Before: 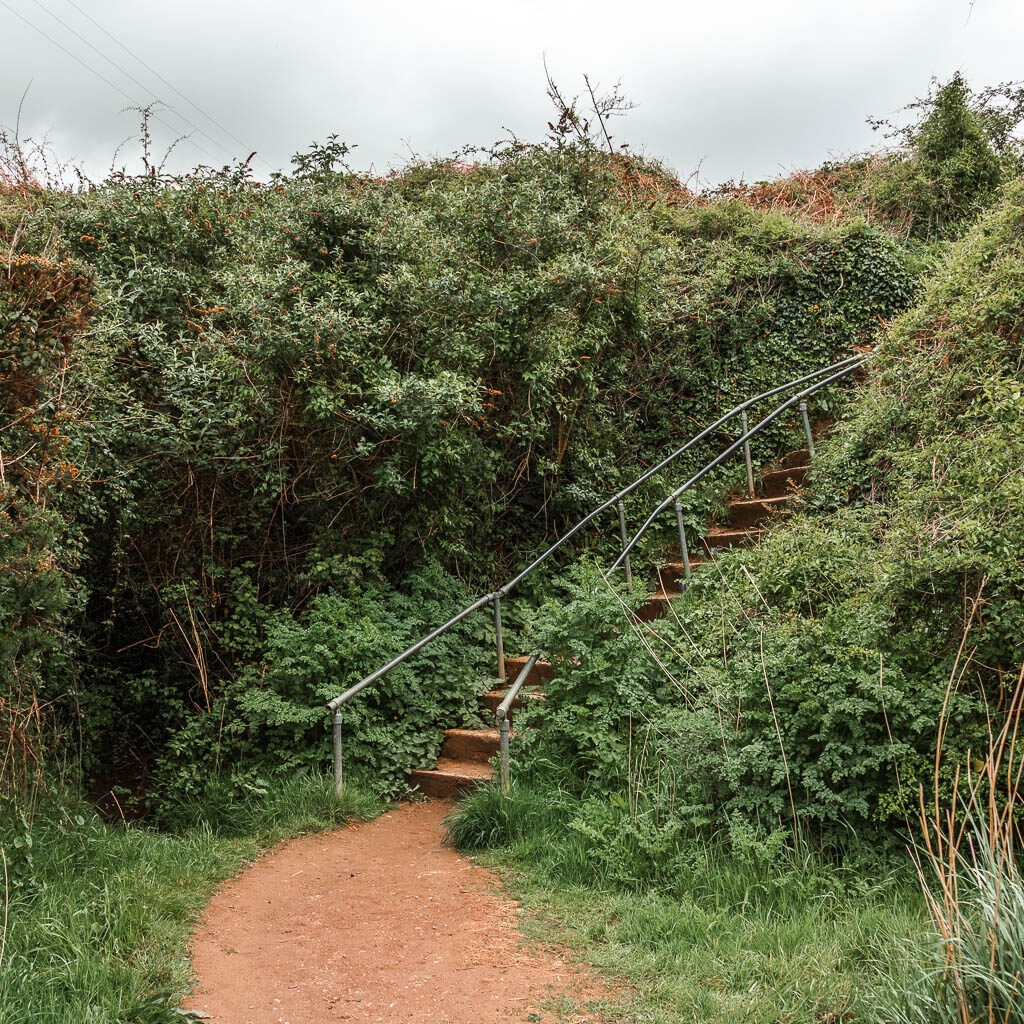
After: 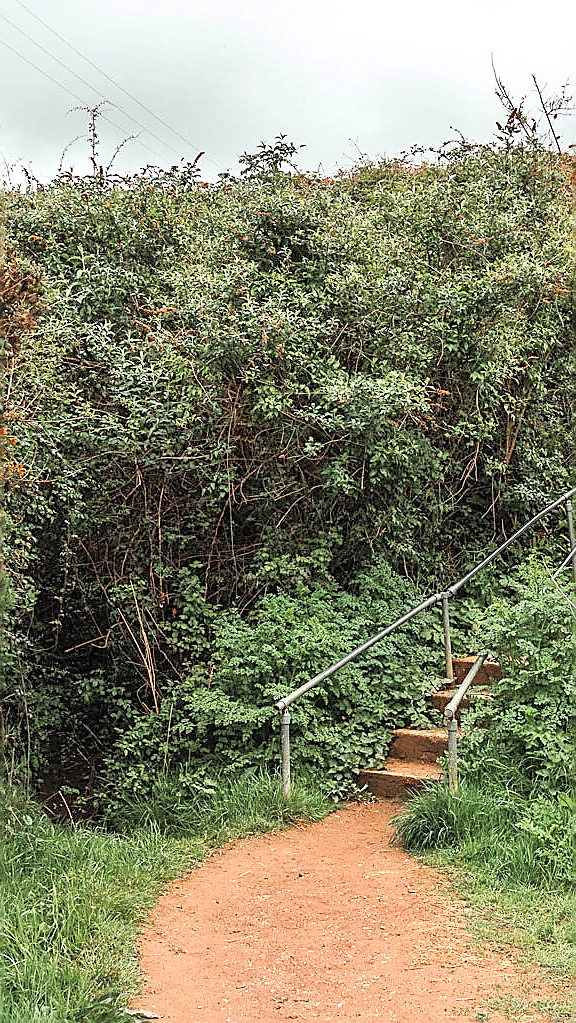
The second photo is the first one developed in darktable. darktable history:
sharpen: radius 1.4, amount 1.25, threshold 0.7
local contrast: mode bilateral grid, contrast 20, coarseness 50, detail 150%, midtone range 0.2
contrast brightness saturation: contrast 0.1, brightness 0.3, saturation 0.14
crop: left 5.114%, right 38.589%
